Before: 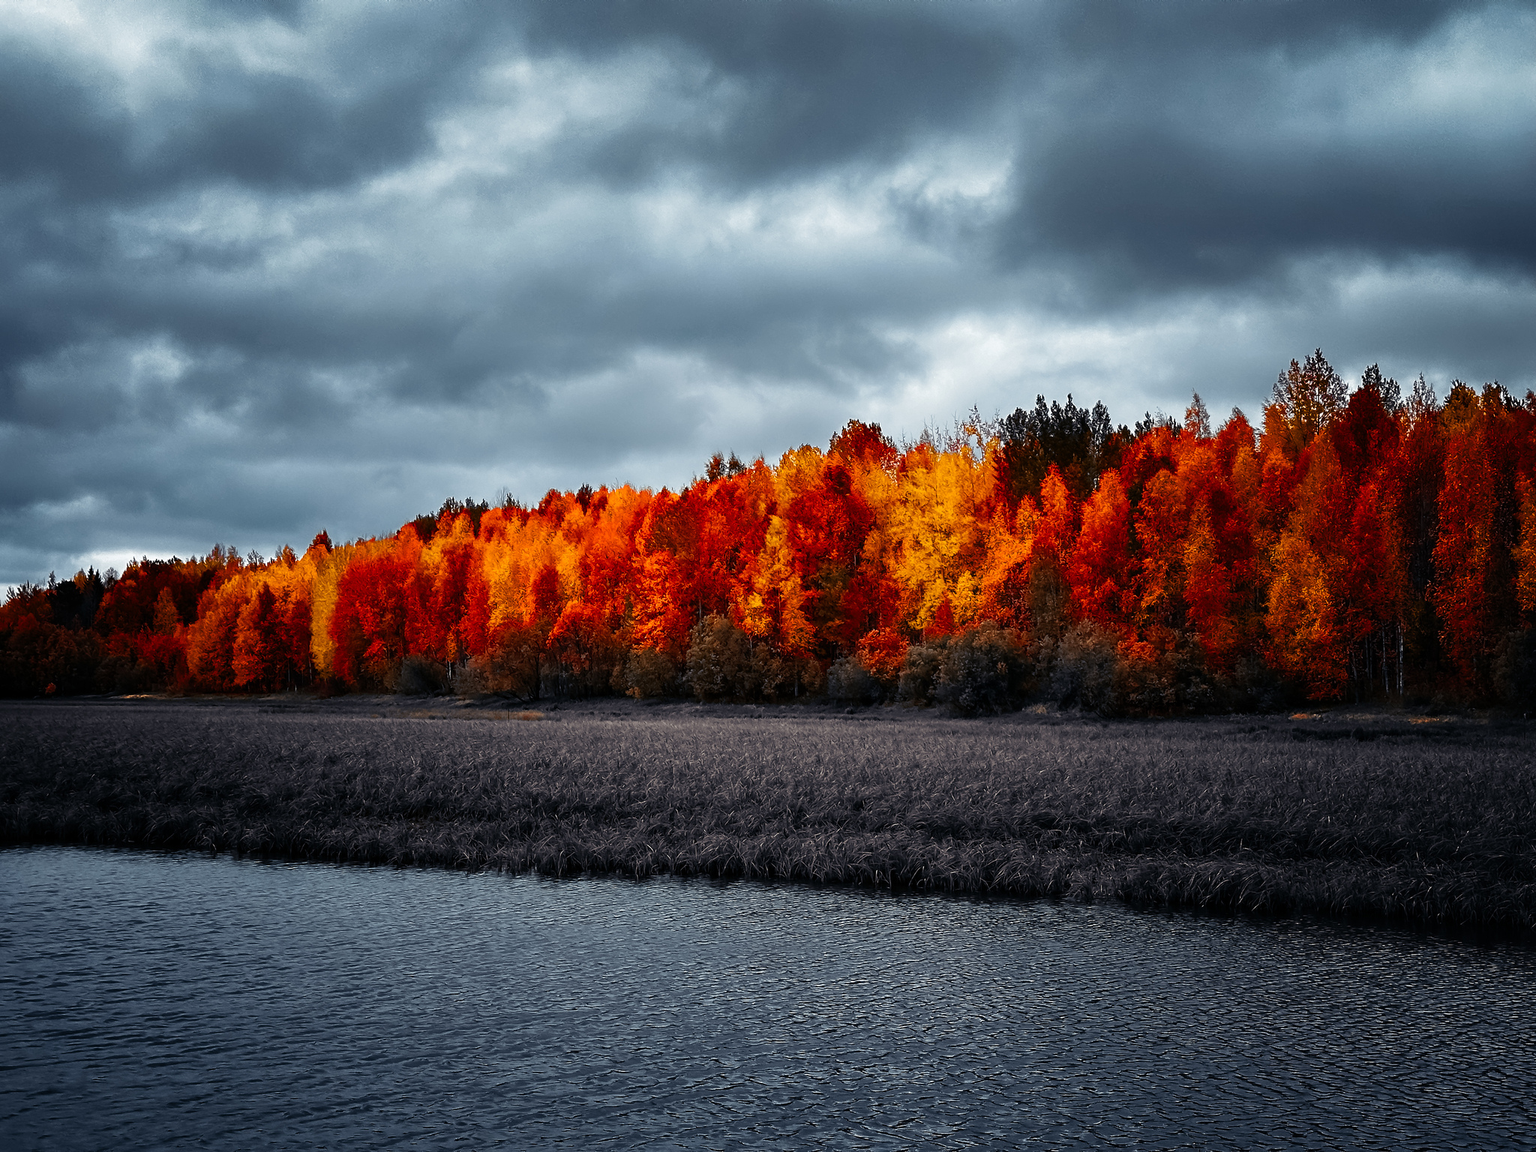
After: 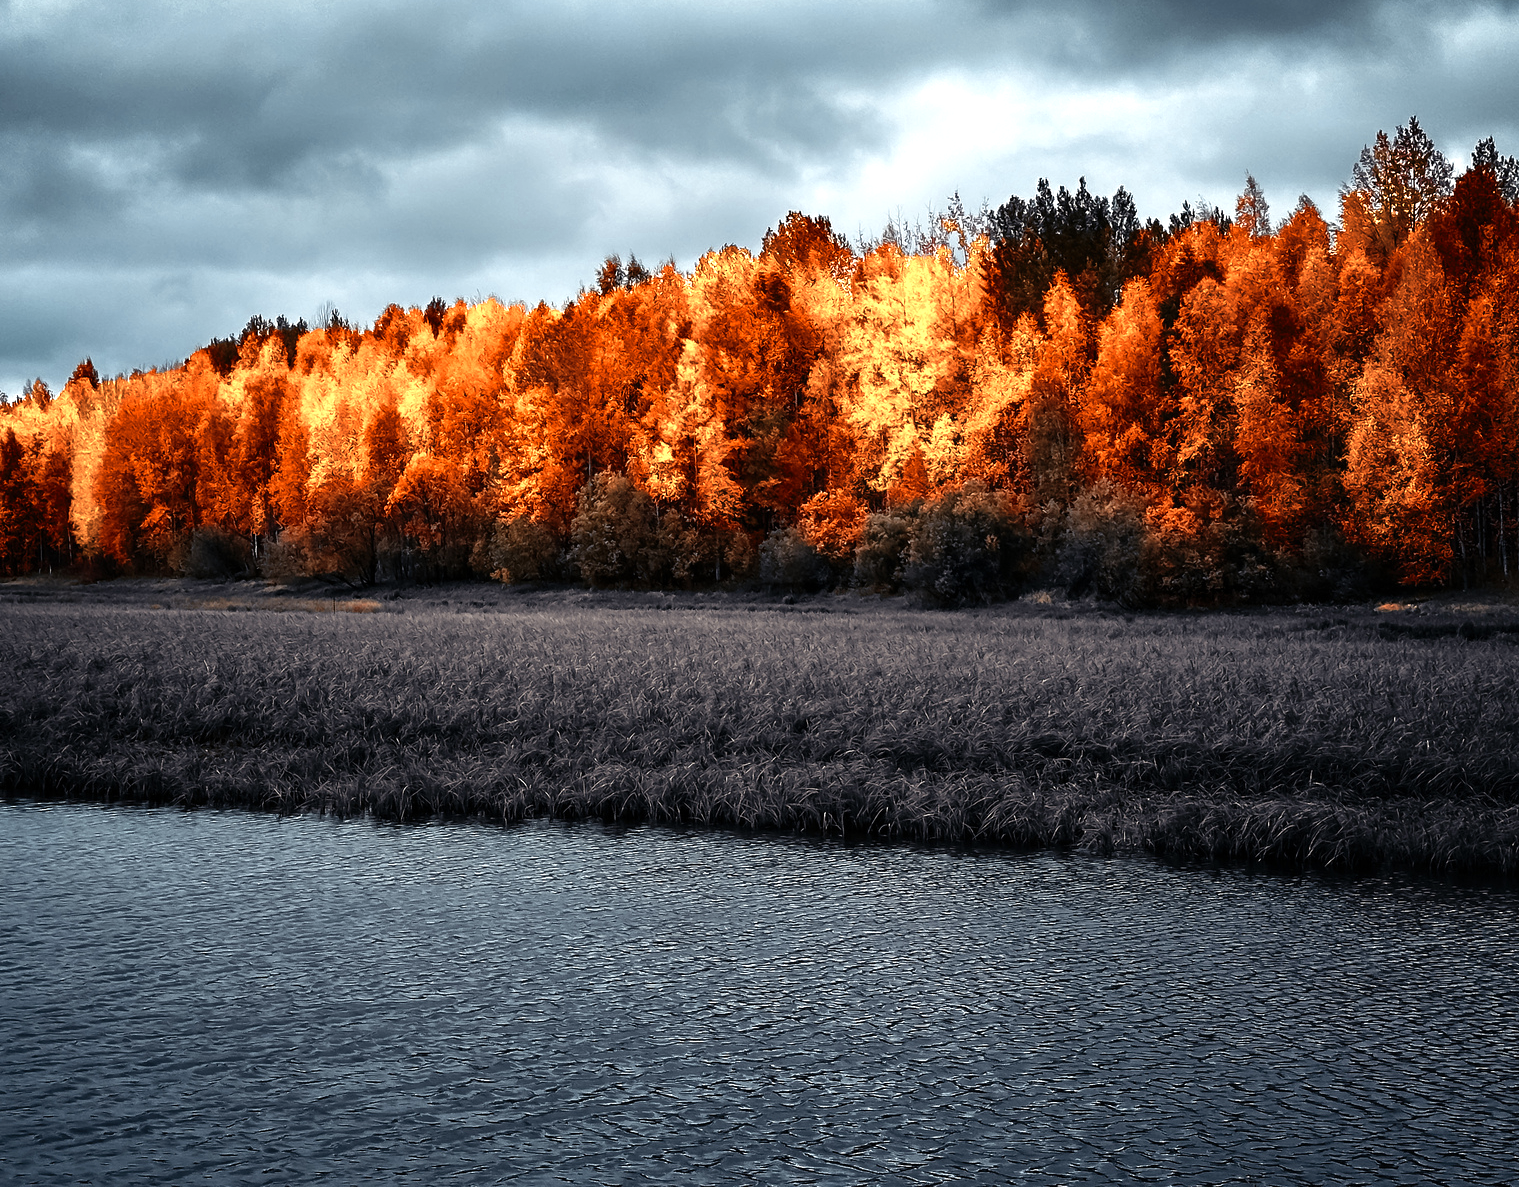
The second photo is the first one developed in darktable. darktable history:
color zones: curves: ch0 [(0.018, 0.548) (0.197, 0.654) (0.425, 0.447) (0.605, 0.658) (0.732, 0.579)]; ch1 [(0.105, 0.531) (0.224, 0.531) (0.386, 0.39) (0.618, 0.456) (0.732, 0.456) (0.956, 0.421)]; ch2 [(0.039, 0.583) (0.215, 0.465) (0.399, 0.544) (0.465, 0.548) (0.614, 0.447) (0.724, 0.43) (0.882, 0.623) (0.956, 0.632)]
tone equalizer: -8 EV -0.401 EV, -7 EV -0.354 EV, -6 EV -0.321 EV, -5 EV -0.203 EV, -3 EV 0.207 EV, -2 EV 0.31 EV, -1 EV 0.374 EV, +0 EV 0.424 EV, edges refinement/feathering 500, mask exposure compensation -1.57 EV, preserve details no
crop: left 16.831%, top 22.672%, right 8.979%
shadows and highlights: shadows 43.14, highlights 7.44
